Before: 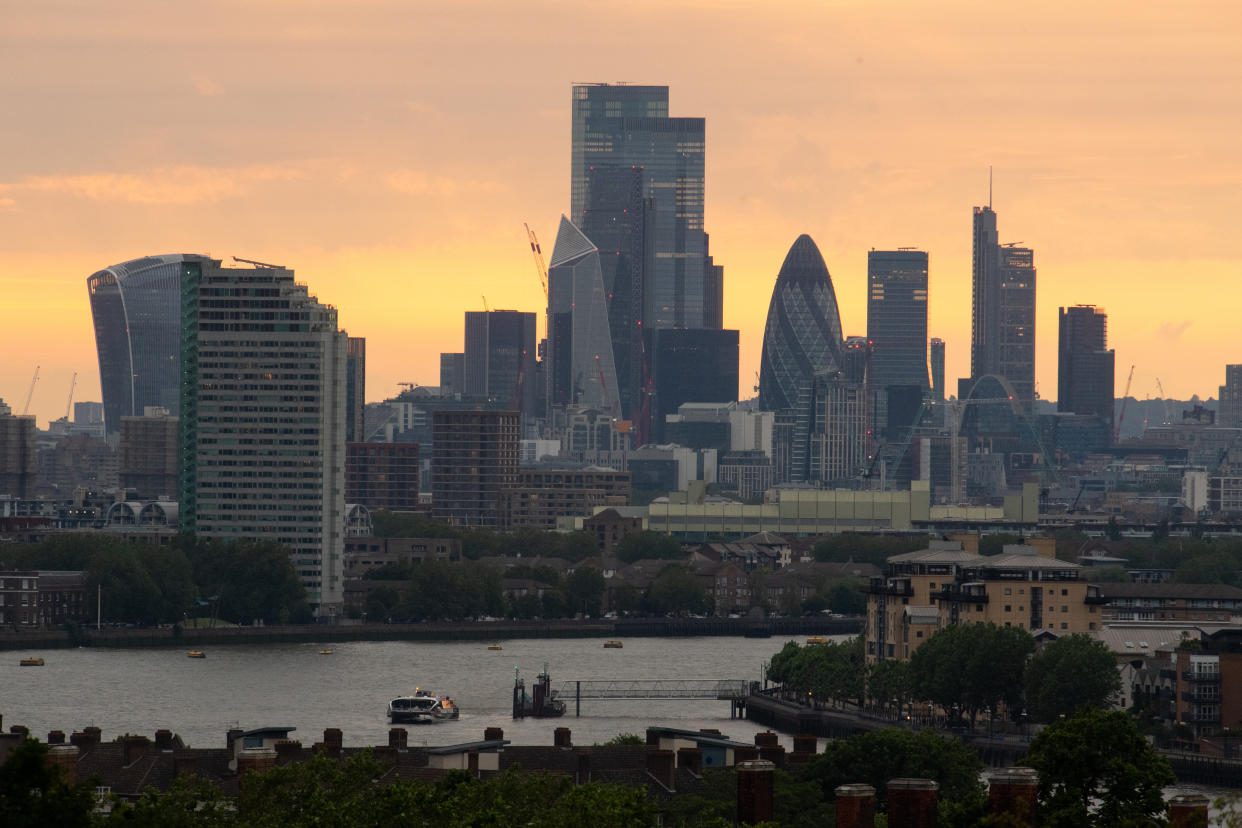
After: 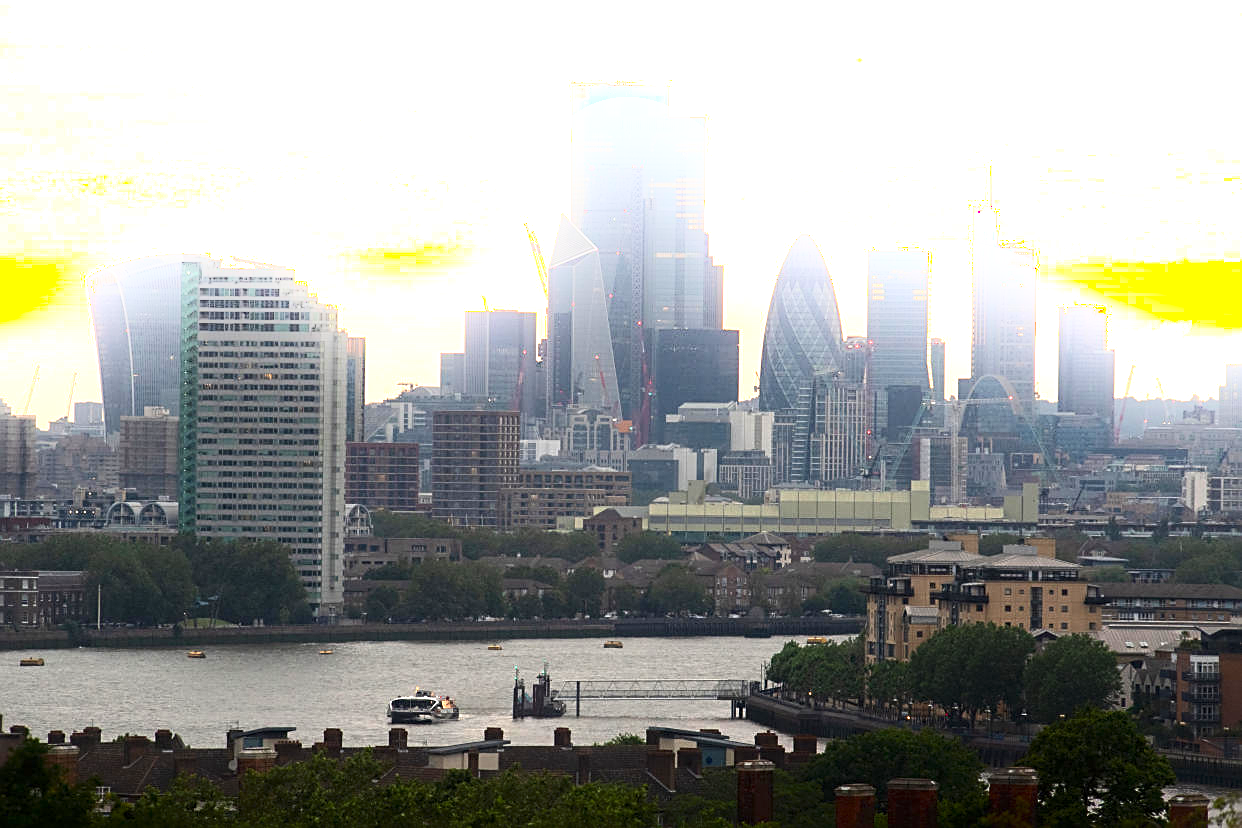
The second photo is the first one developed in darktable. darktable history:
shadows and highlights: shadows -54.3, highlights 86.09, soften with gaussian
exposure: black level correction 0, exposure 1.45 EV, compensate exposure bias true, compensate highlight preservation false
sharpen: on, module defaults
